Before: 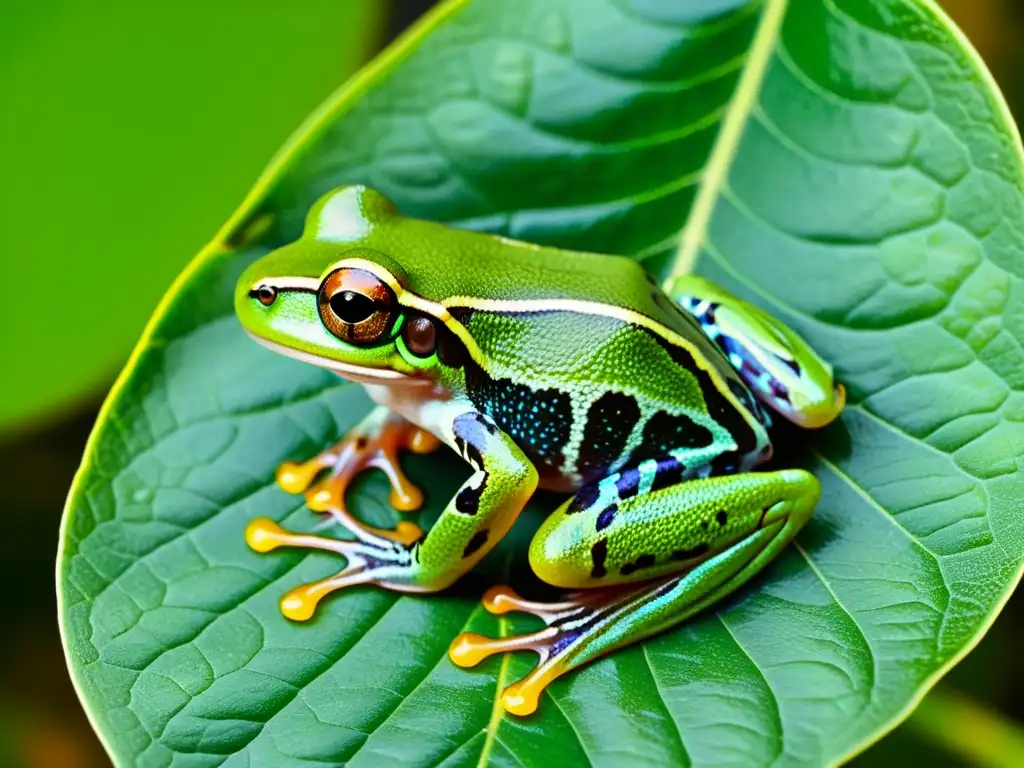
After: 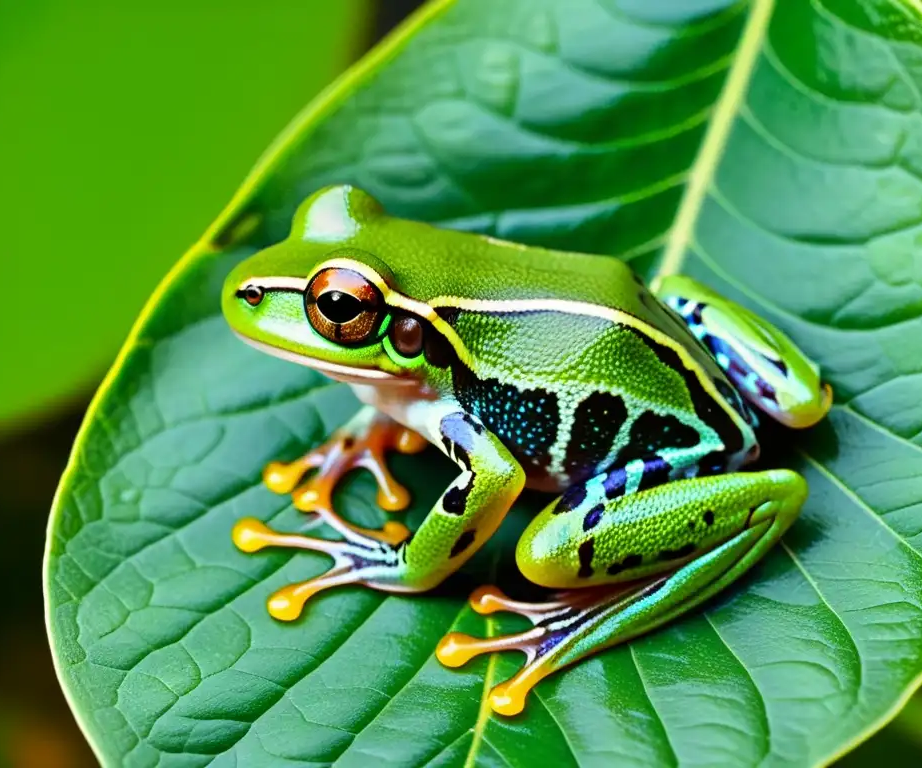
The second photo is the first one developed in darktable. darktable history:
crop and rotate: left 1.287%, right 8.64%
